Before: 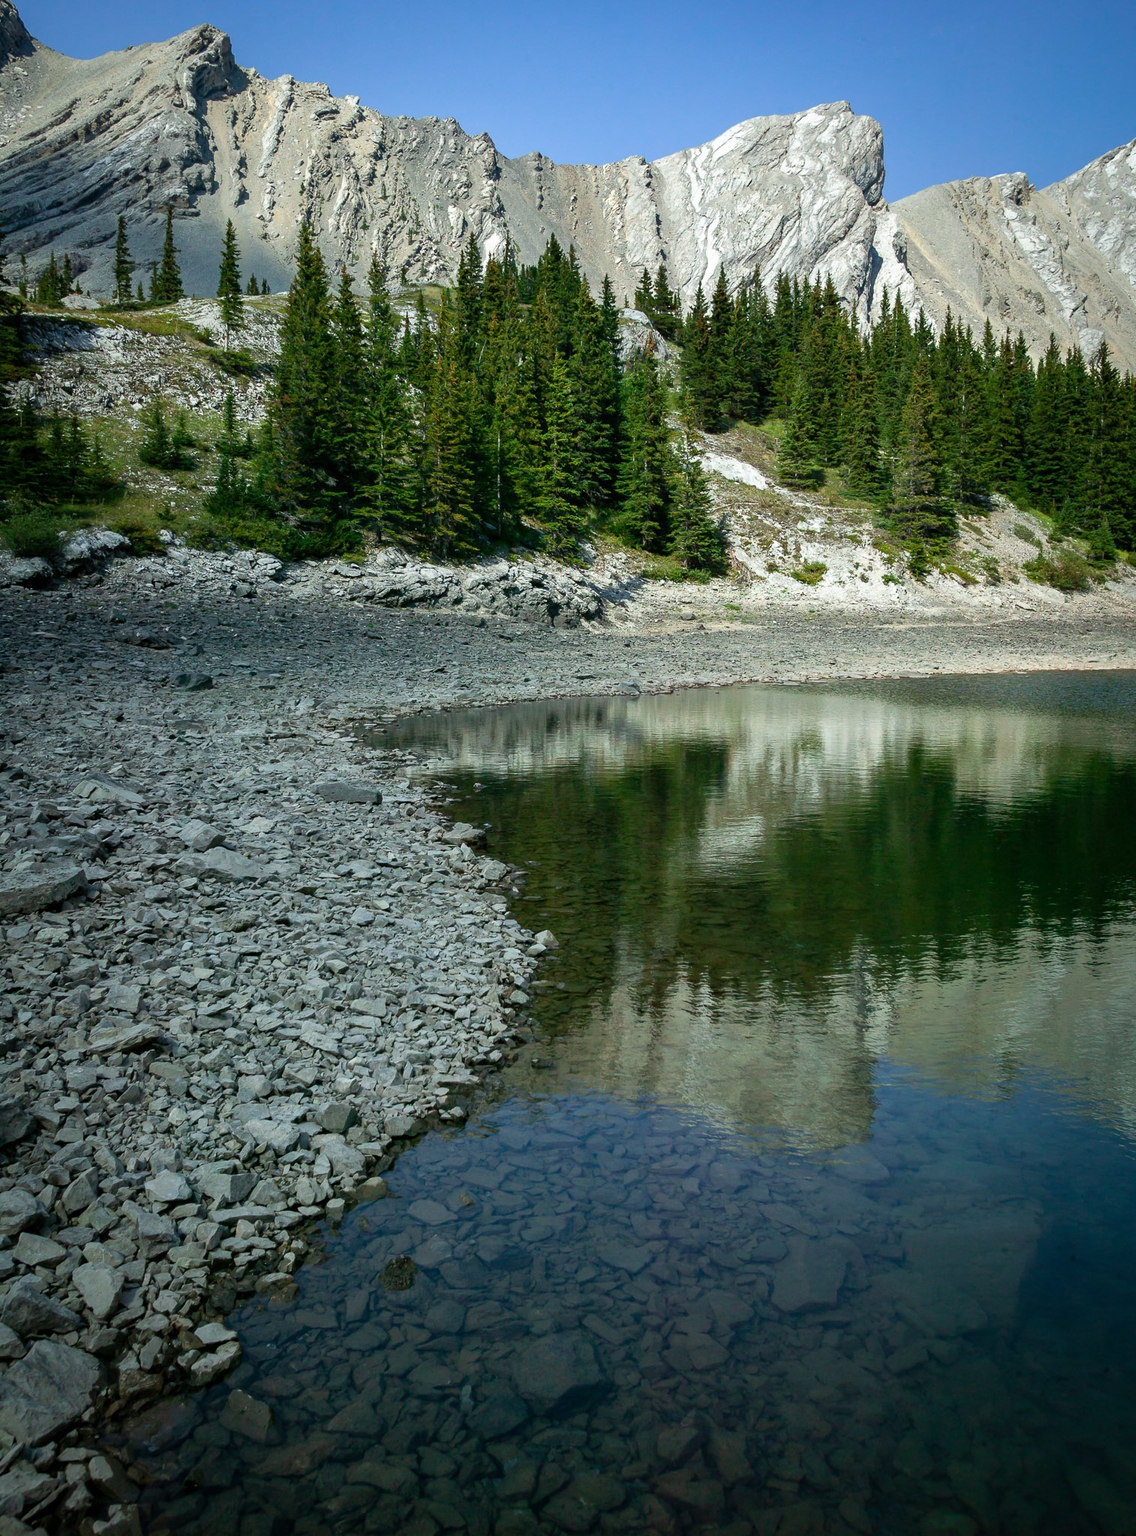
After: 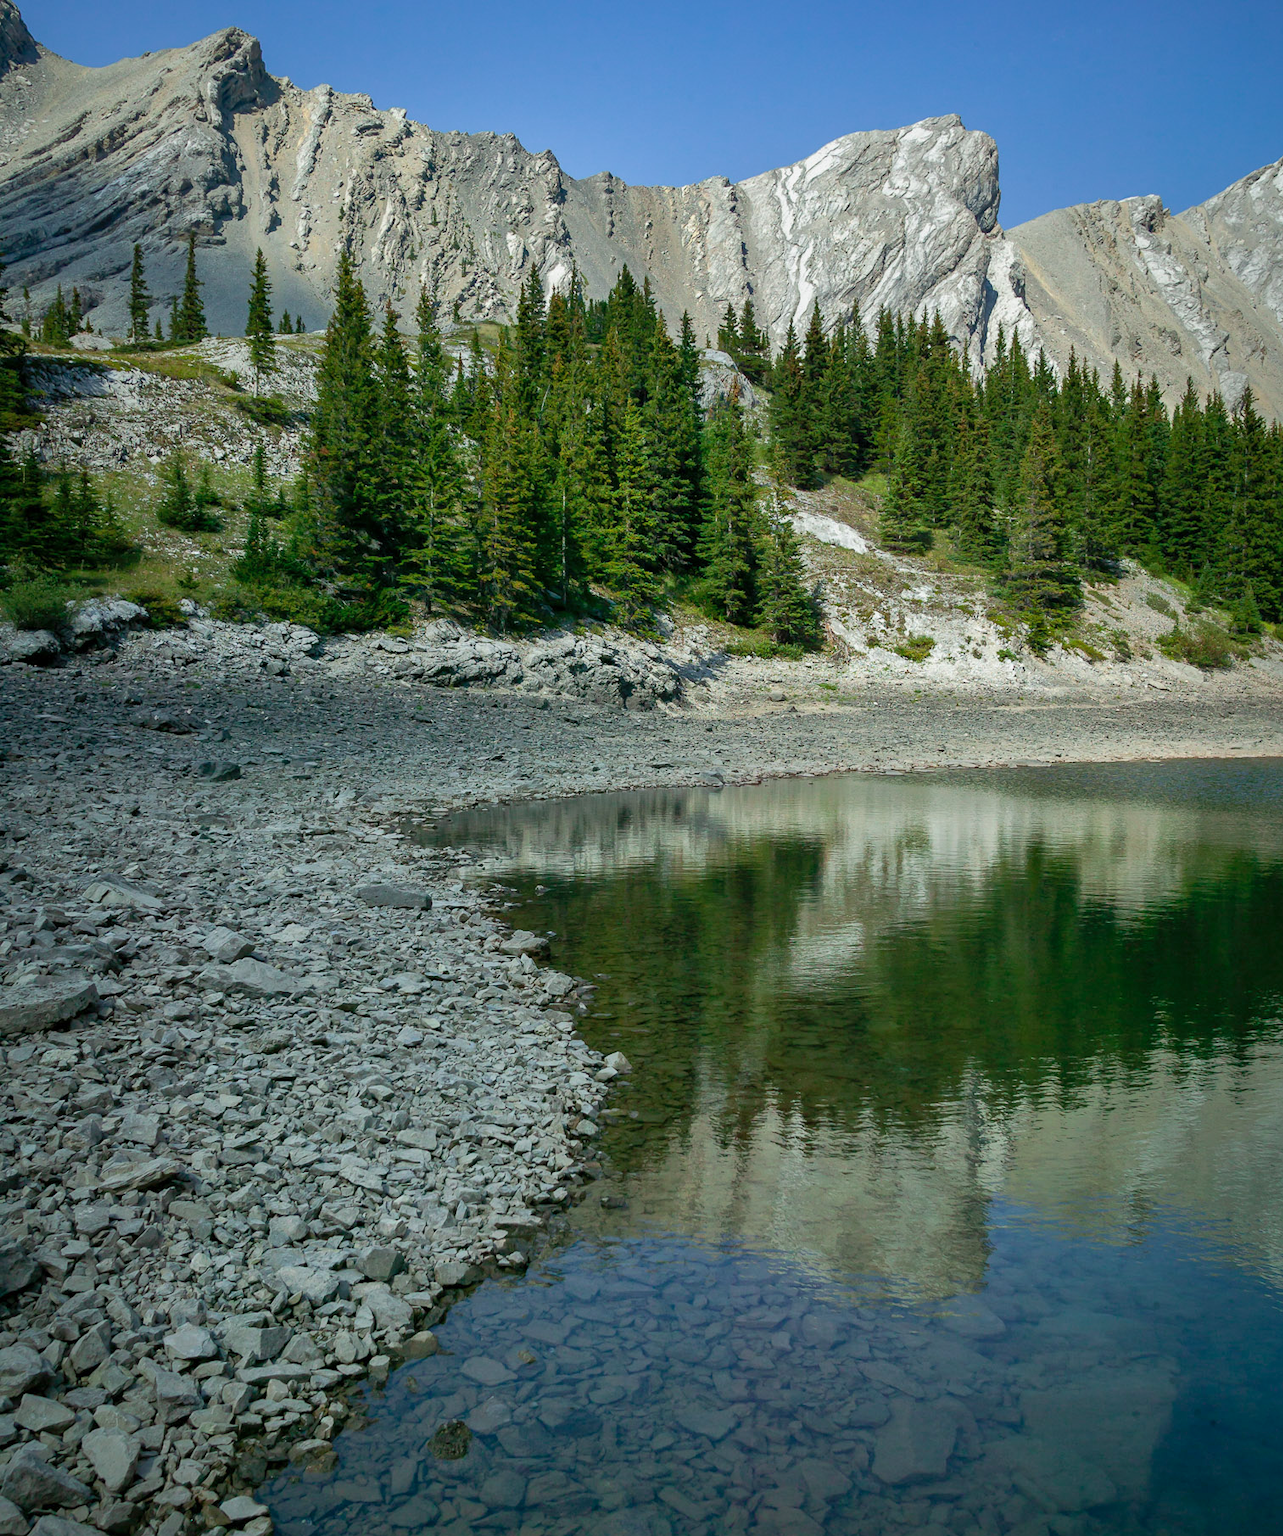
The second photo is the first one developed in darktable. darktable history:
tone equalizer: -7 EV 0.202 EV, -6 EV 0.09 EV, -5 EV 0.088 EV, -4 EV 0.024 EV, -2 EV -0.038 EV, -1 EV -0.064 EV, +0 EV -0.091 EV
crop and rotate: top 0%, bottom 11.531%
shadows and highlights: highlights -60.06
